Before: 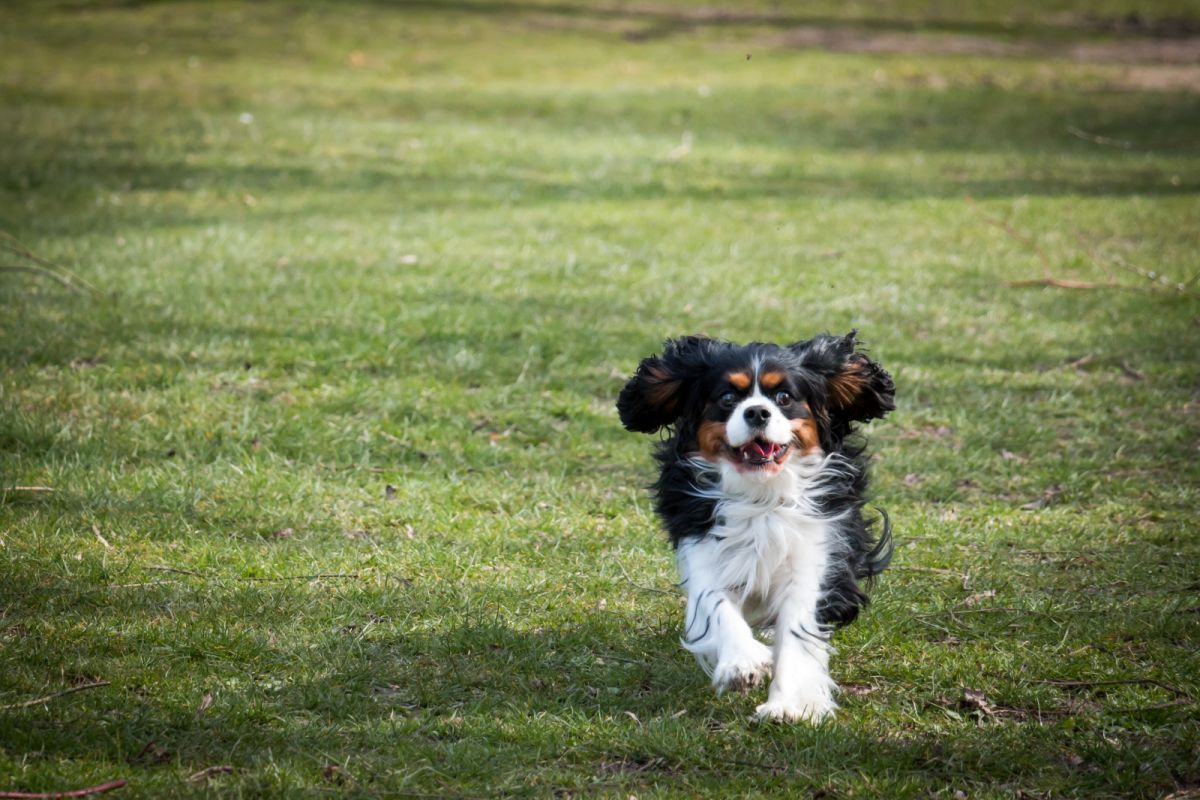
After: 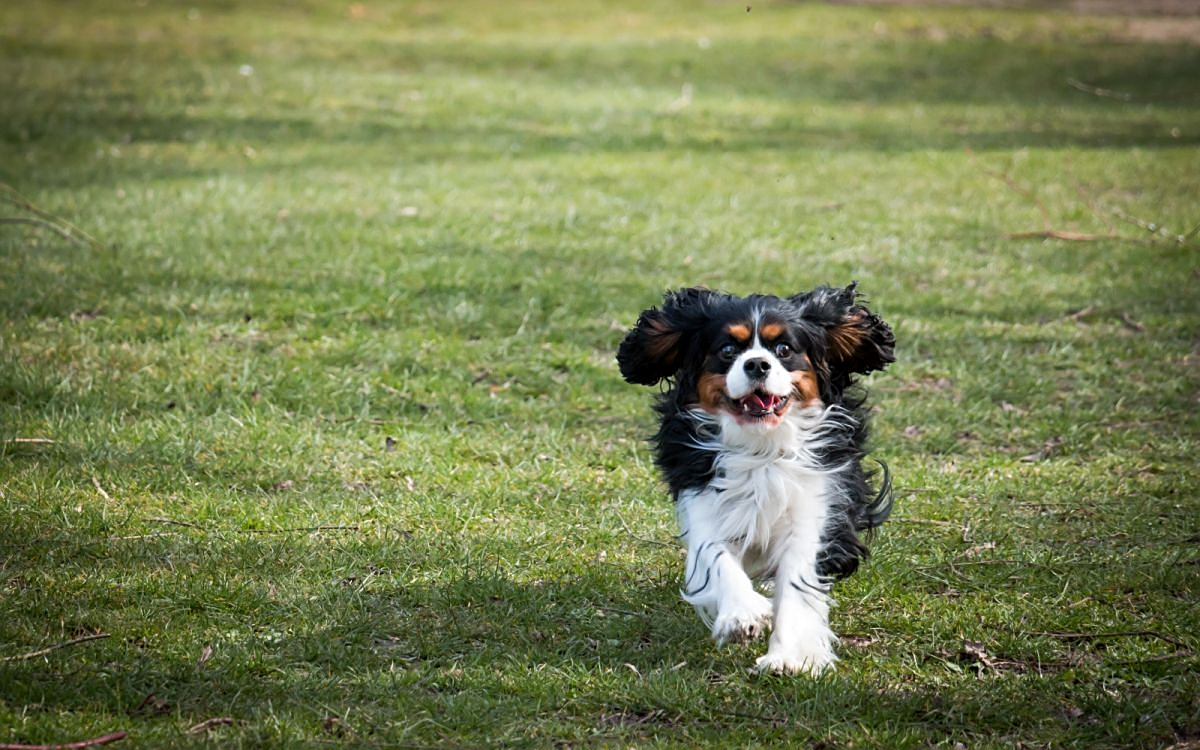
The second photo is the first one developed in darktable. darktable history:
sharpen: on, module defaults
shadows and highlights: radius 337.17, shadows 29.01, soften with gaussian
crop and rotate: top 6.25%
